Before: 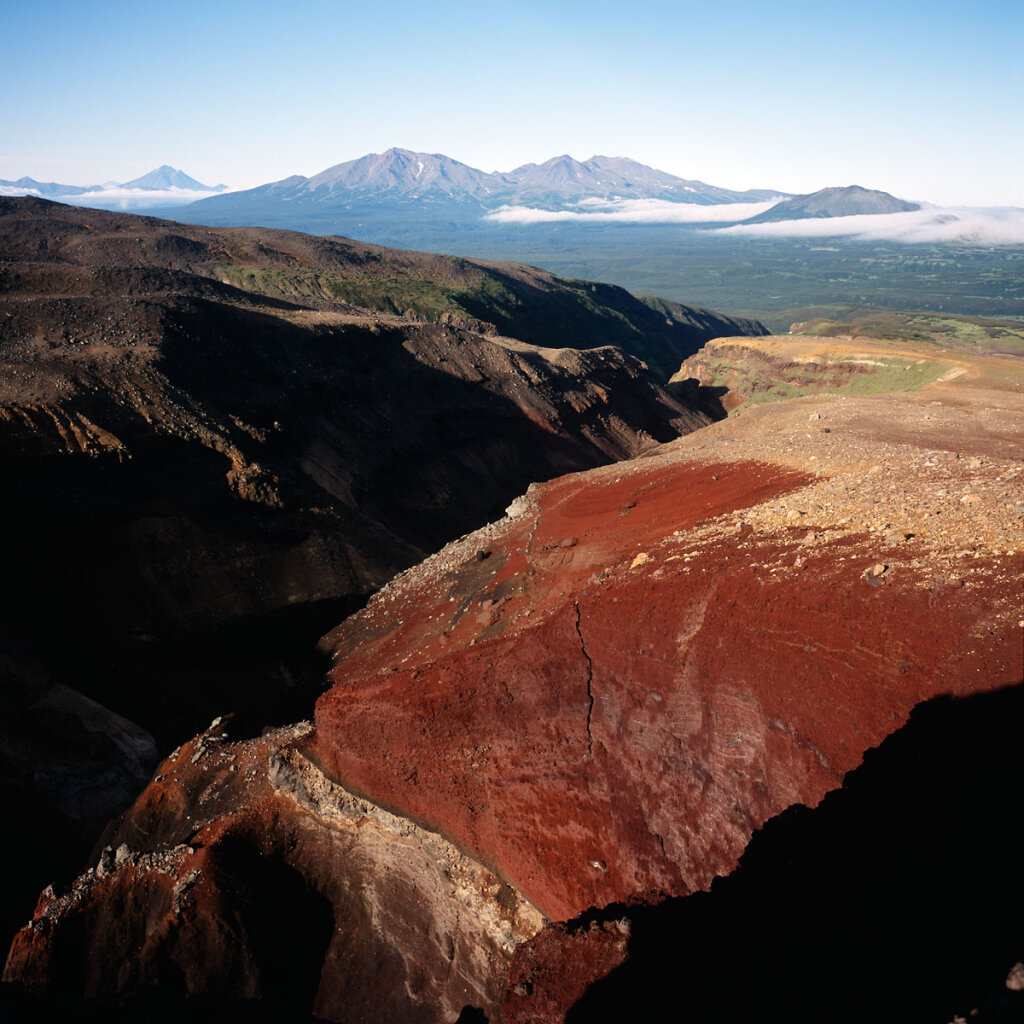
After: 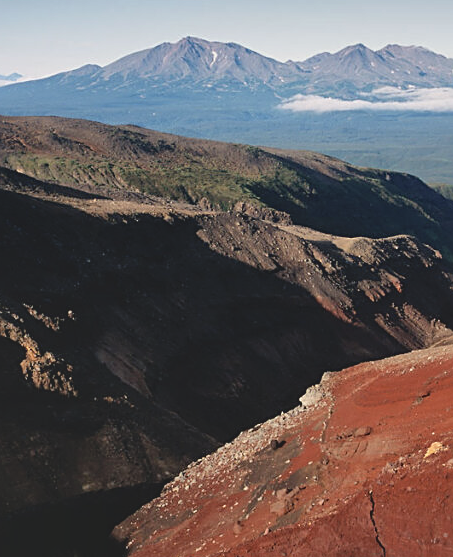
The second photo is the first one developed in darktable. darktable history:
shadows and highlights: radius 106.24, shadows 40.98, highlights -72.11, highlights color adjustment 55.77%, low approximation 0.01, soften with gaussian
contrast brightness saturation: contrast -0.151, brightness 0.042, saturation -0.116
sharpen: on, module defaults
crop: left 20.211%, top 10.869%, right 35.538%, bottom 34.657%
